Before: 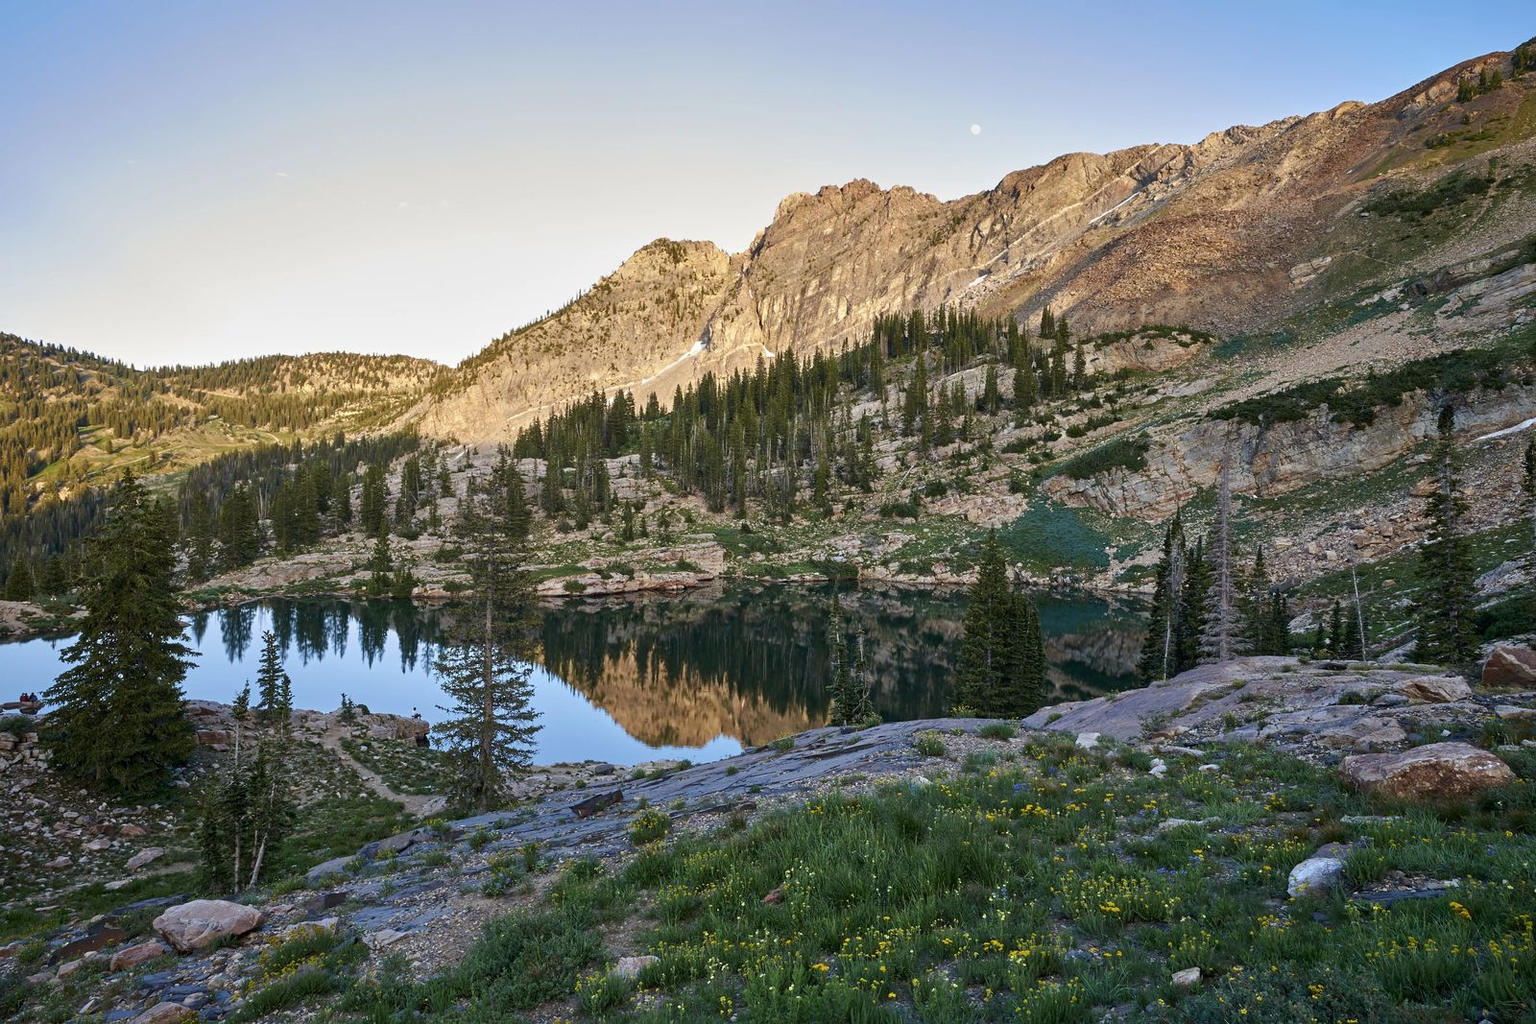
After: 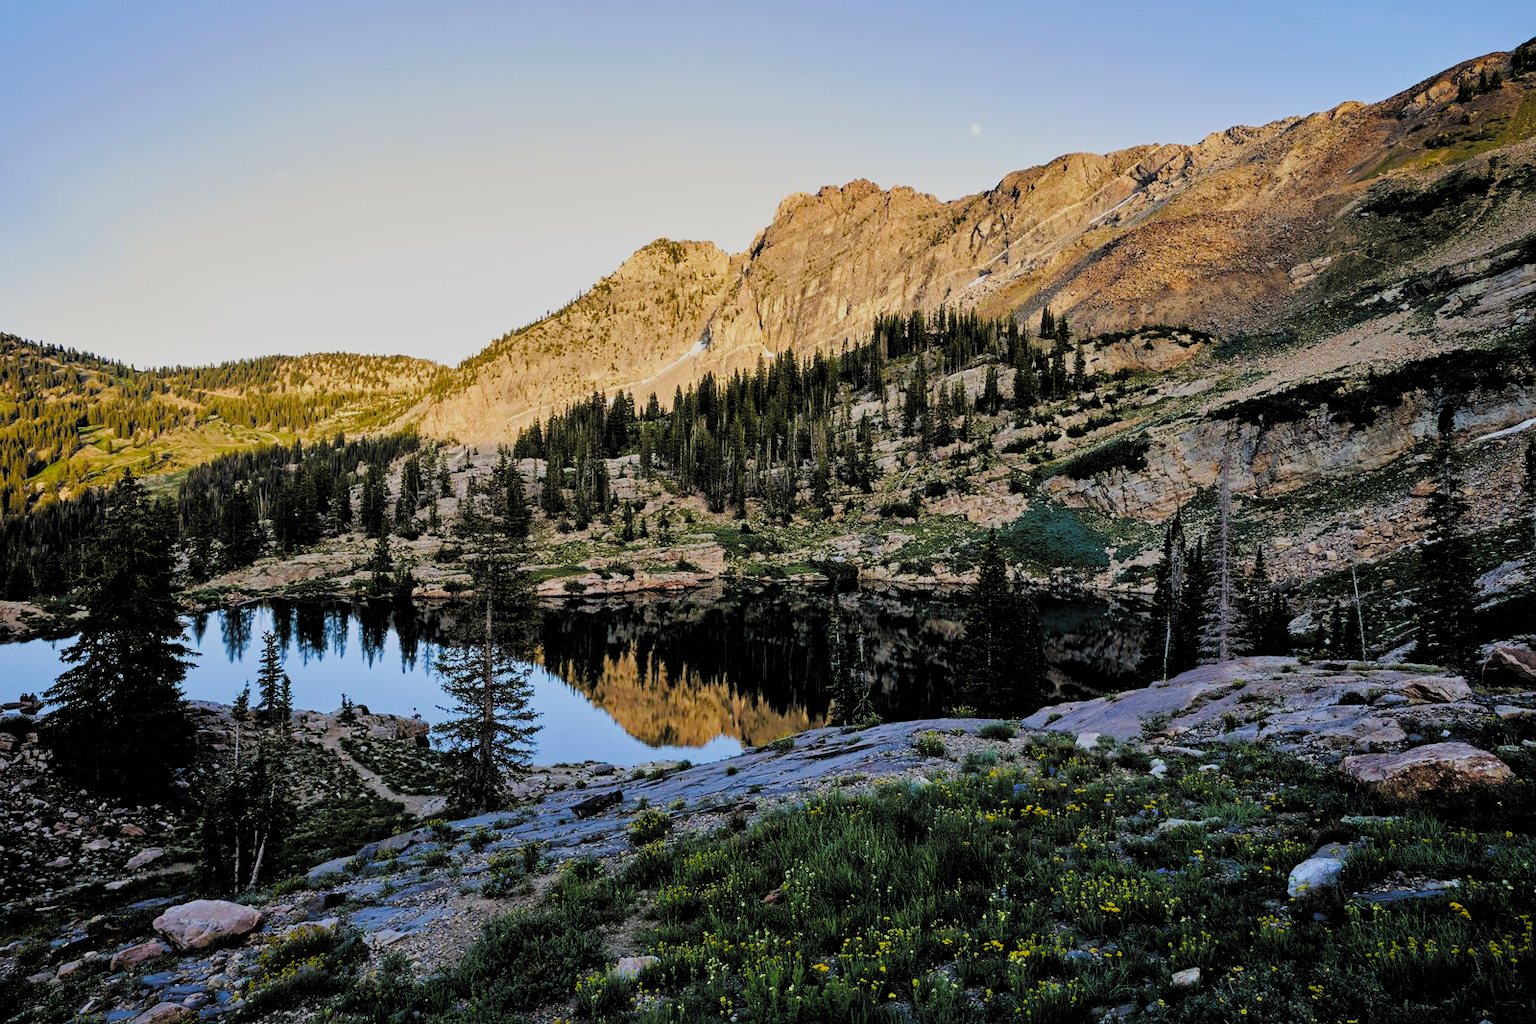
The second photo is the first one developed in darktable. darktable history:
color balance rgb: global offset › luminance 0.483%, global offset › hue 56.29°, linear chroma grading › global chroma 20.59%, perceptual saturation grading › global saturation 19.684%, global vibrance 20%
filmic rgb: black relative exposure -3 EV, white relative exposure 4.56 EV, hardness 1.76, contrast 1.241, color science v4 (2020)
